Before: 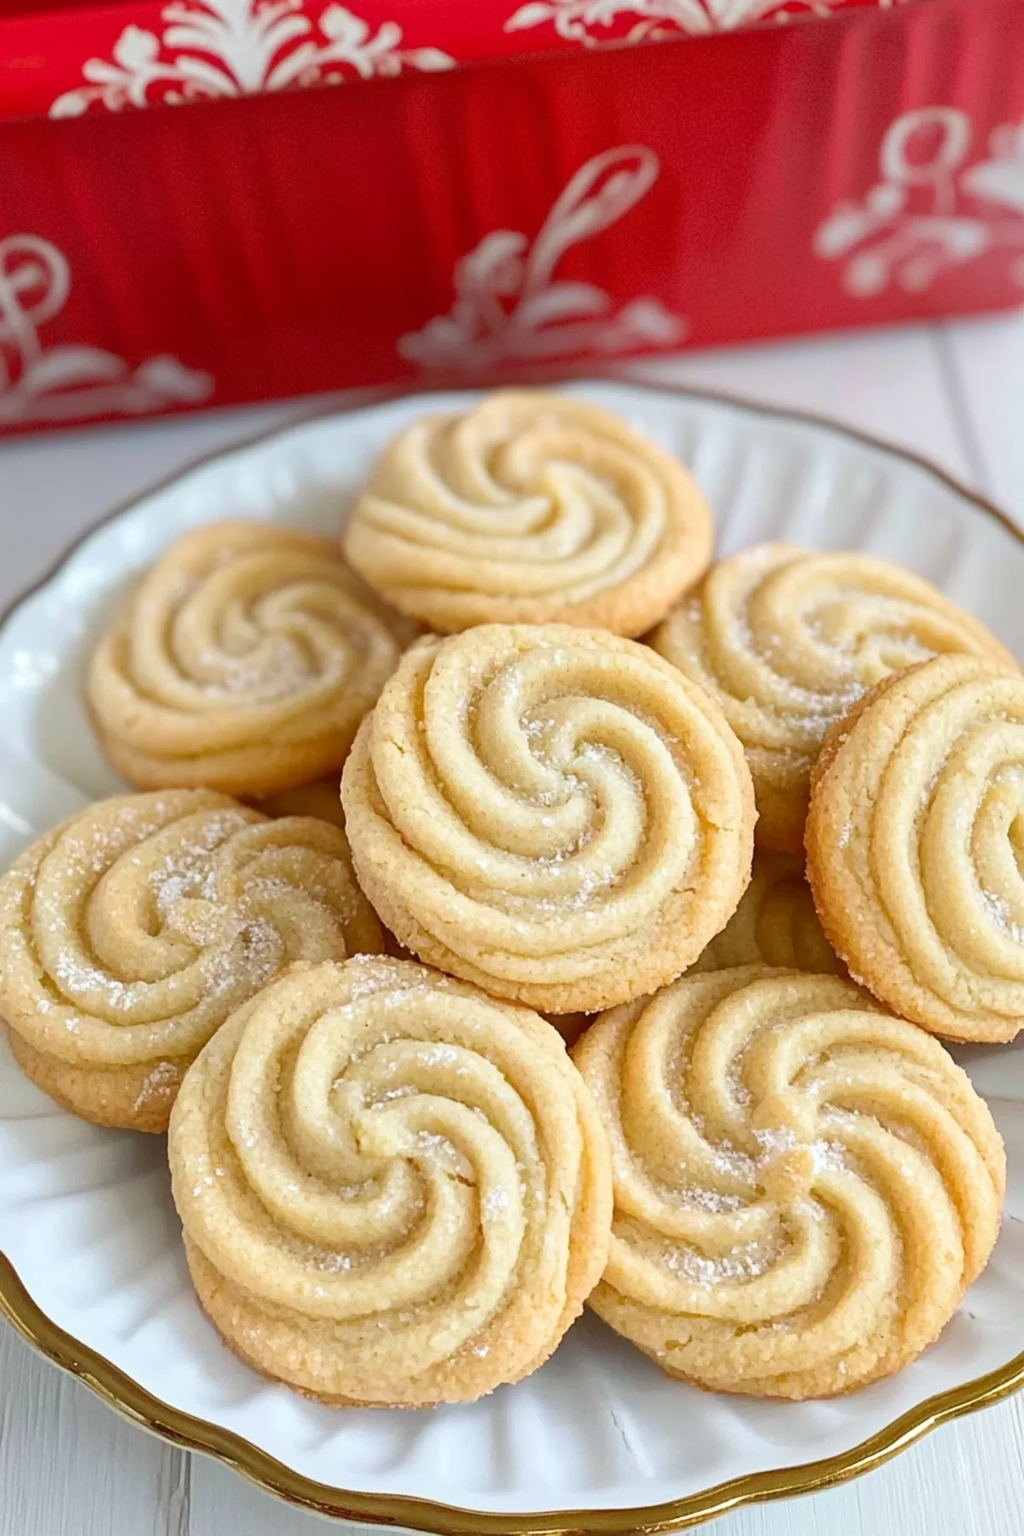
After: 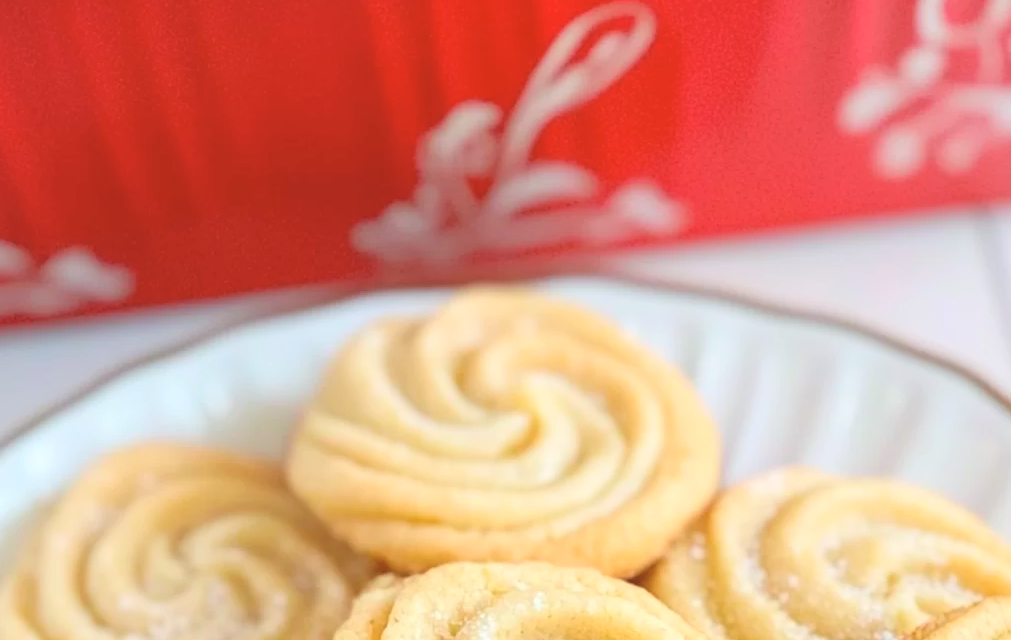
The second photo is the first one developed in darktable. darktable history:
crop and rotate: left 9.687%, top 9.421%, right 5.987%, bottom 54.983%
contrast brightness saturation: contrast 0.097, brightness 0.301, saturation 0.144
